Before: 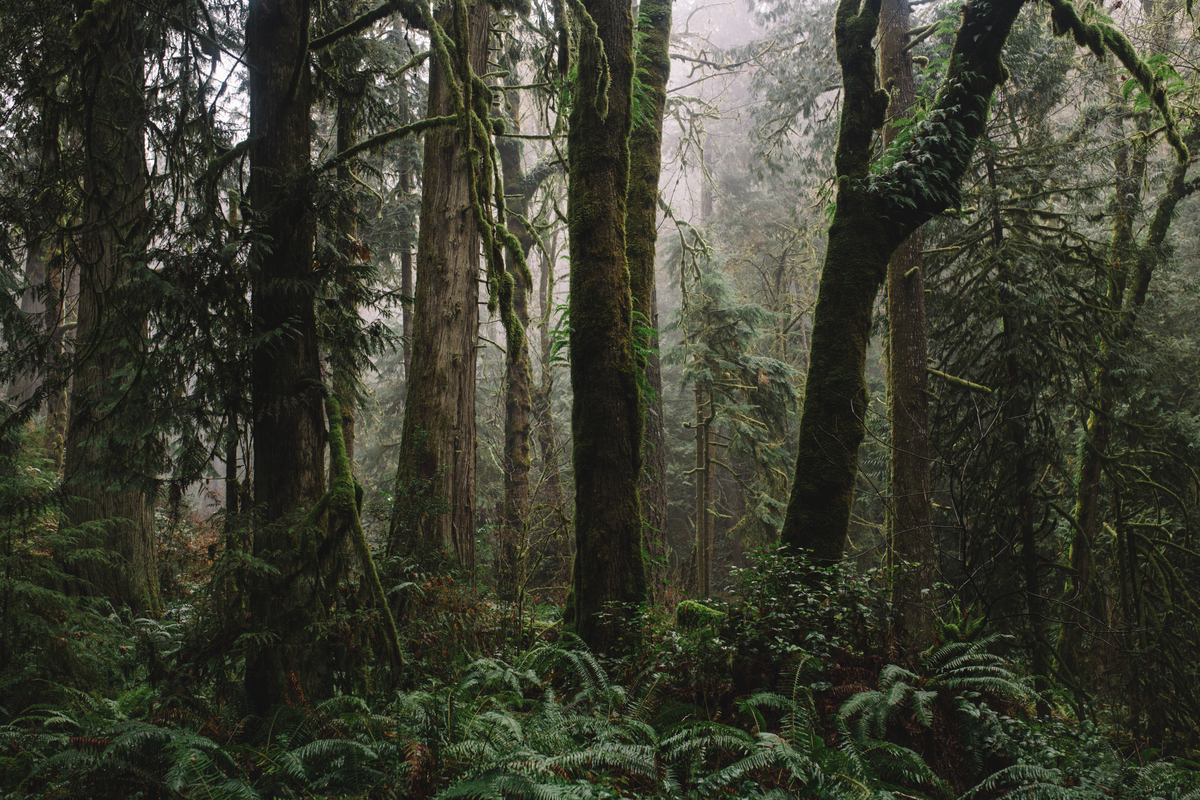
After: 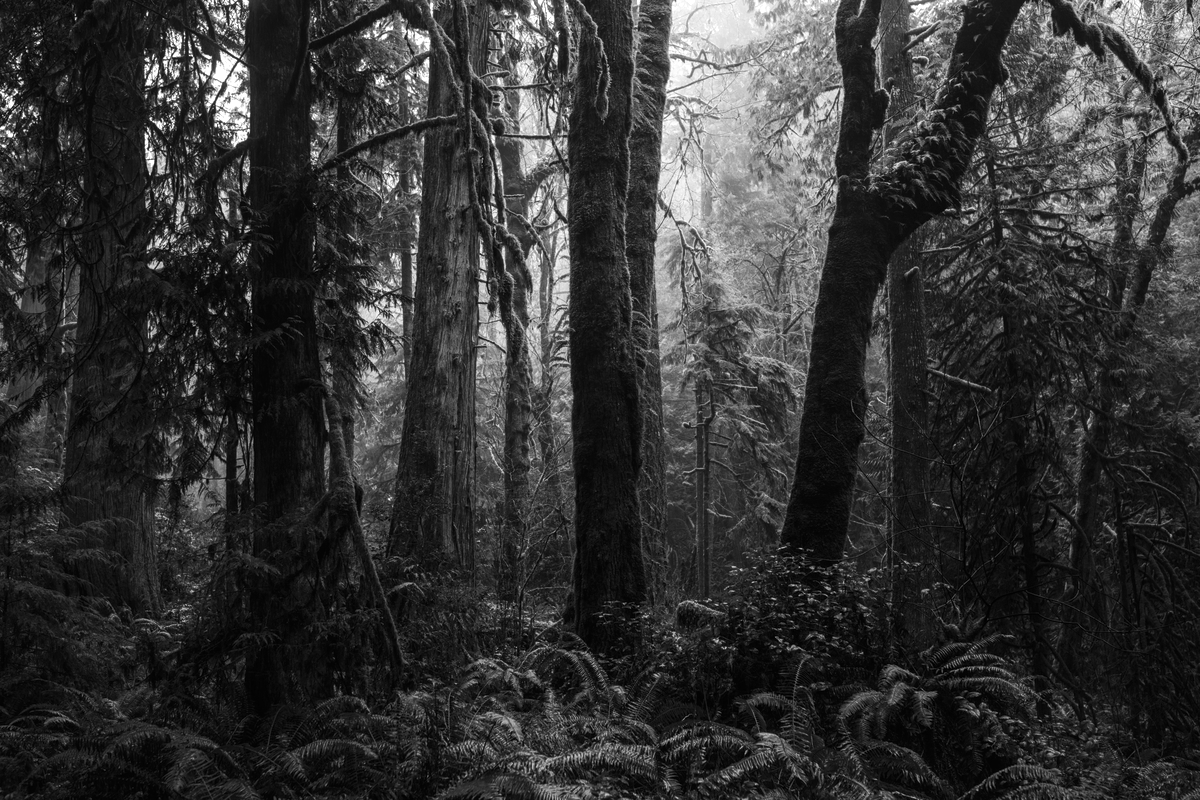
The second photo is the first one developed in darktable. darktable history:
tone equalizer: -8 EV -0.417 EV, -7 EV -0.389 EV, -6 EV -0.333 EV, -5 EV -0.222 EV, -3 EV 0.222 EV, -2 EV 0.333 EV, -1 EV 0.389 EV, +0 EV 0.417 EV, edges refinement/feathering 500, mask exposure compensation -1.57 EV, preserve details no
shadows and highlights: shadows -40.15, highlights 62.88, soften with gaussian
local contrast: on, module defaults
monochrome: on, module defaults
